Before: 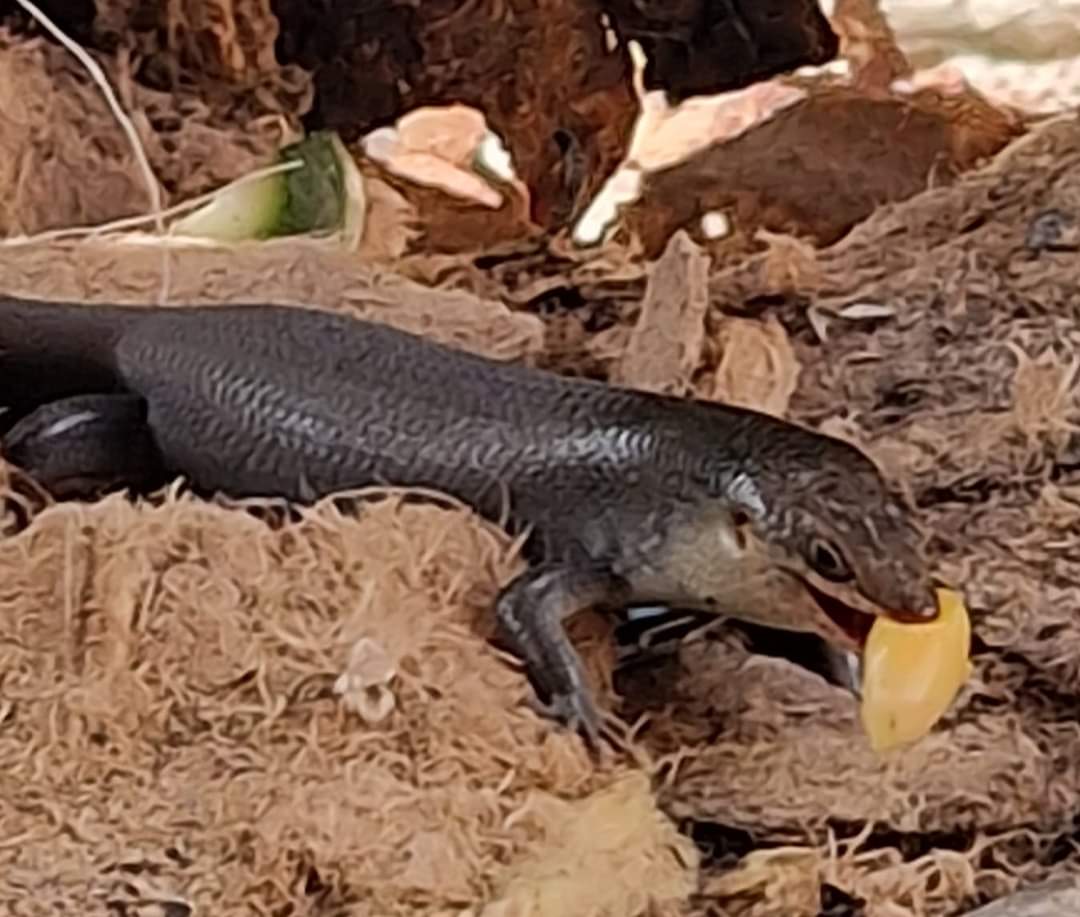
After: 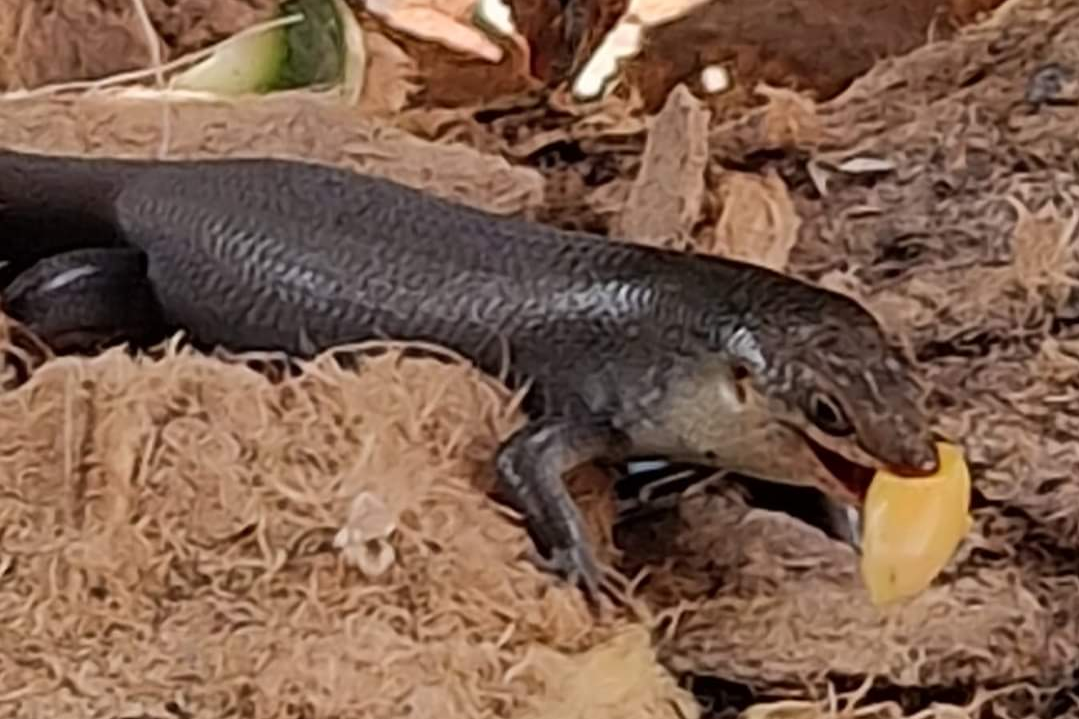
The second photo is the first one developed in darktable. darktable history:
crop and rotate: top 15.999%, bottom 5.556%
